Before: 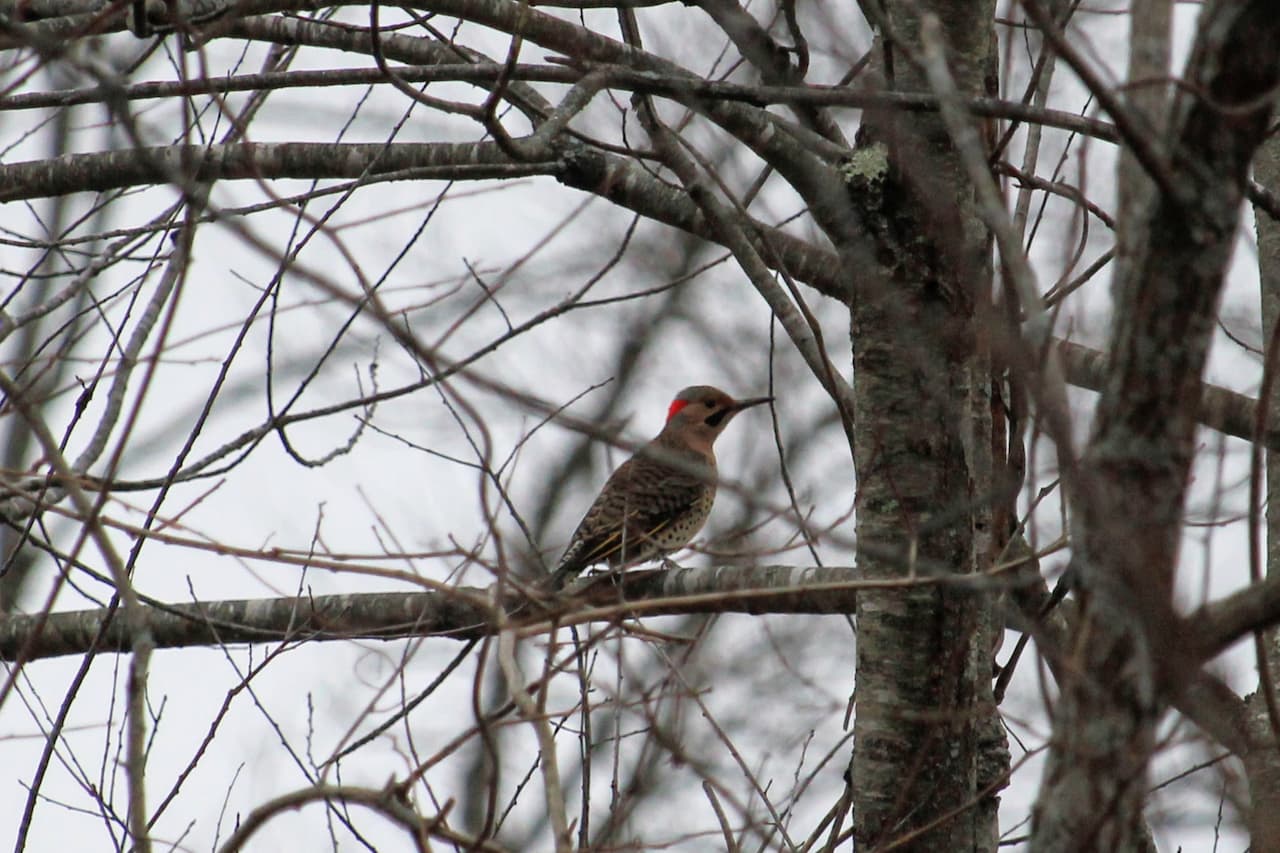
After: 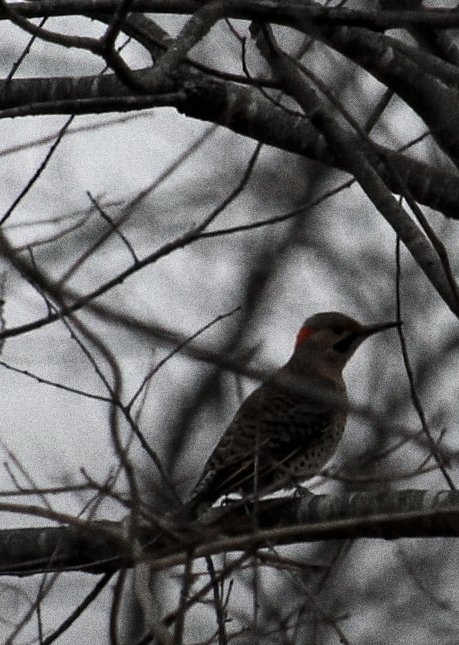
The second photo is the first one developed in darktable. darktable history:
crop and rotate: left 29.476%, top 10.214%, right 35.32%, bottom 17.333%
levels: levels [0, 0.618, 1]
rotate and perspective: rotation -1.75°, automatic cropping off
color zones: curves: ch0 [(0, 0.5) (0.125, 0.4) (0.25, 0.5) (0.375, 0.4) (0.5, 0.4) (0.625, 0.35) (0.75, 0.35) (0.875, 0.5)]; ch1 [(0, 0.35) (0.125, 0.45) (0.25, 0.35) (0.375, 0.35) (0.5, 0.35) (0.625, 0.35) (0.75, 0.45) (0.875, 0.35)]; ch2 [(0, 0.6) (0.125, 0.5) (0.25, 0.5) (0.375, 0.6) (0.5, 0.6) (0.625, 0.5) (0.75, 0.5) (0.875, 0.5)]
grain: strength 49.07%
graduated density: rotation -180°, offset 24.95
